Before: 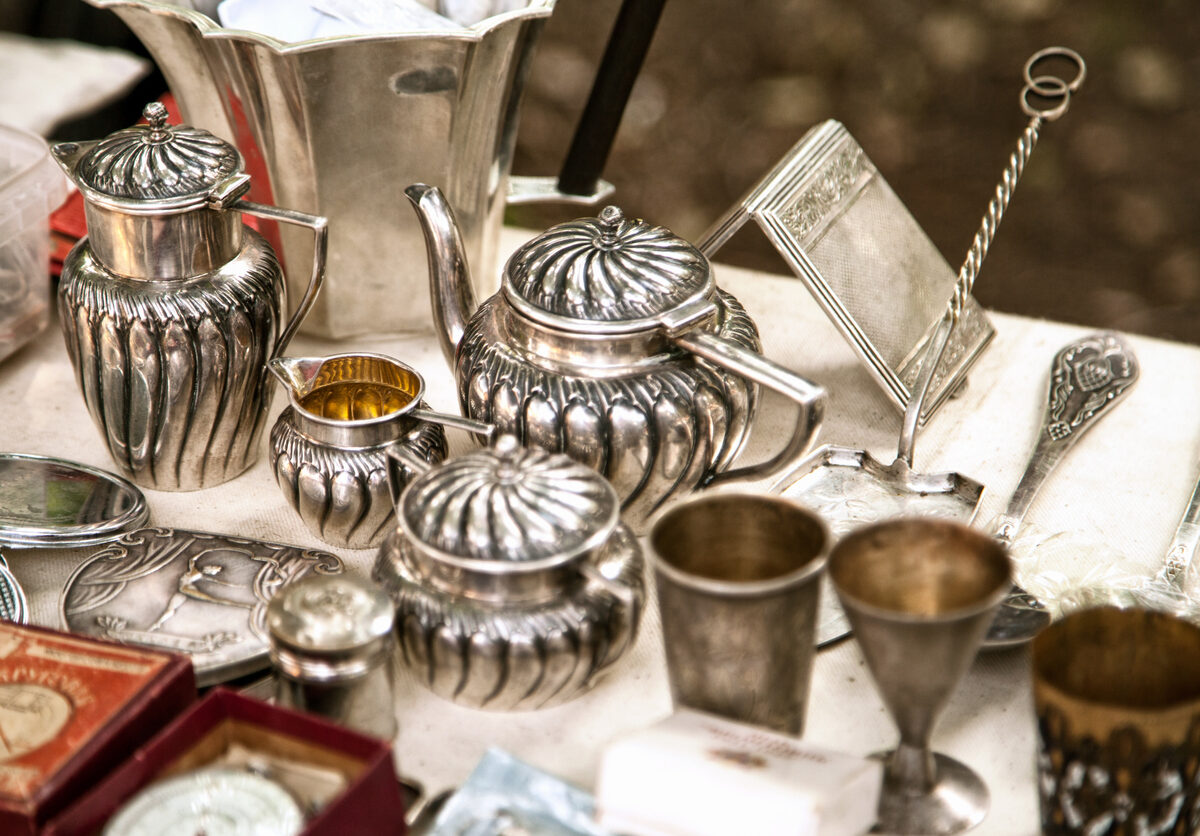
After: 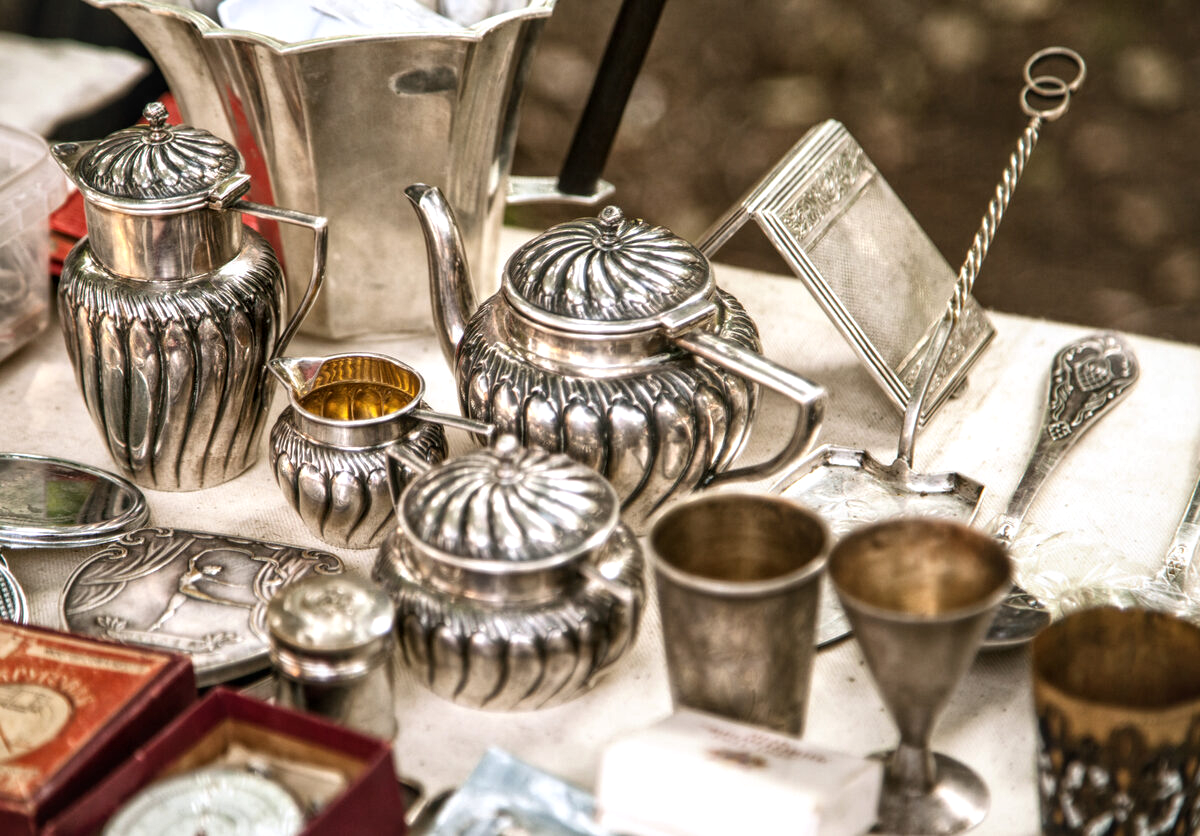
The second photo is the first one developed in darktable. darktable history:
exposure: black level correction -0.001, exposure 0.08 EV, compensate highlight preservation false
local contrast: on, module defaults
